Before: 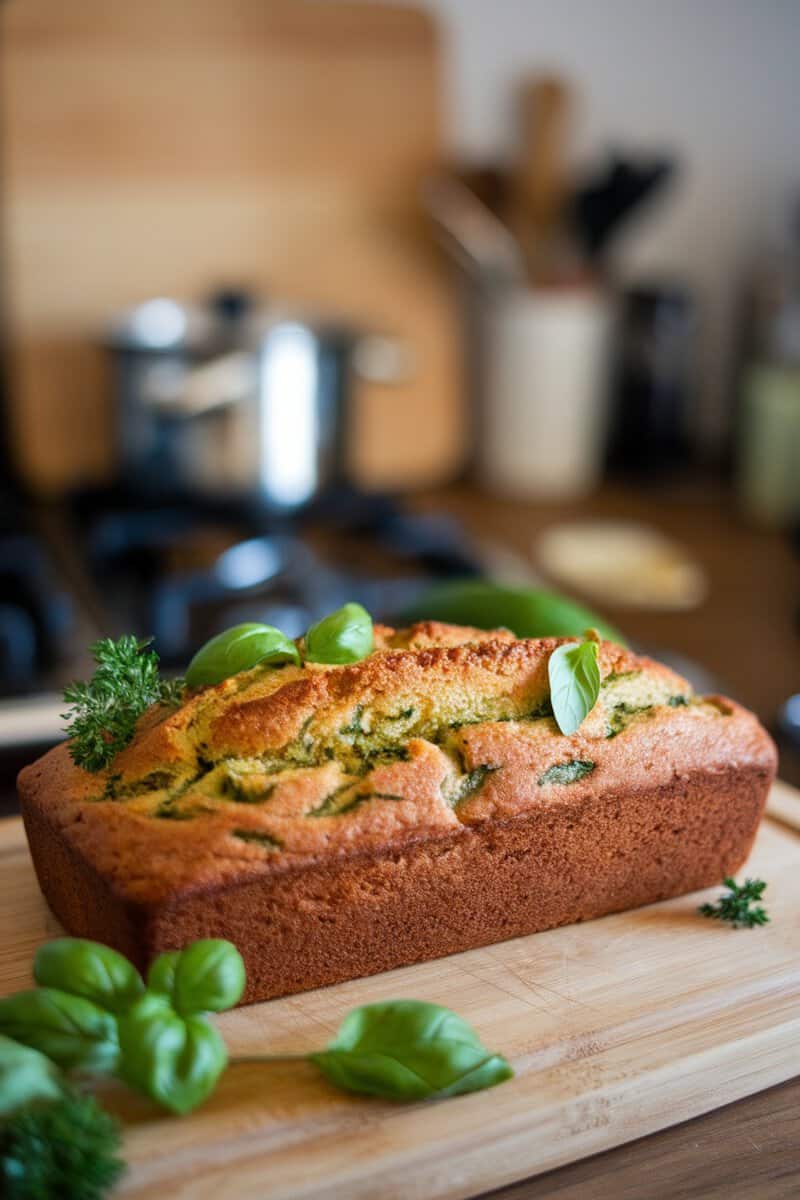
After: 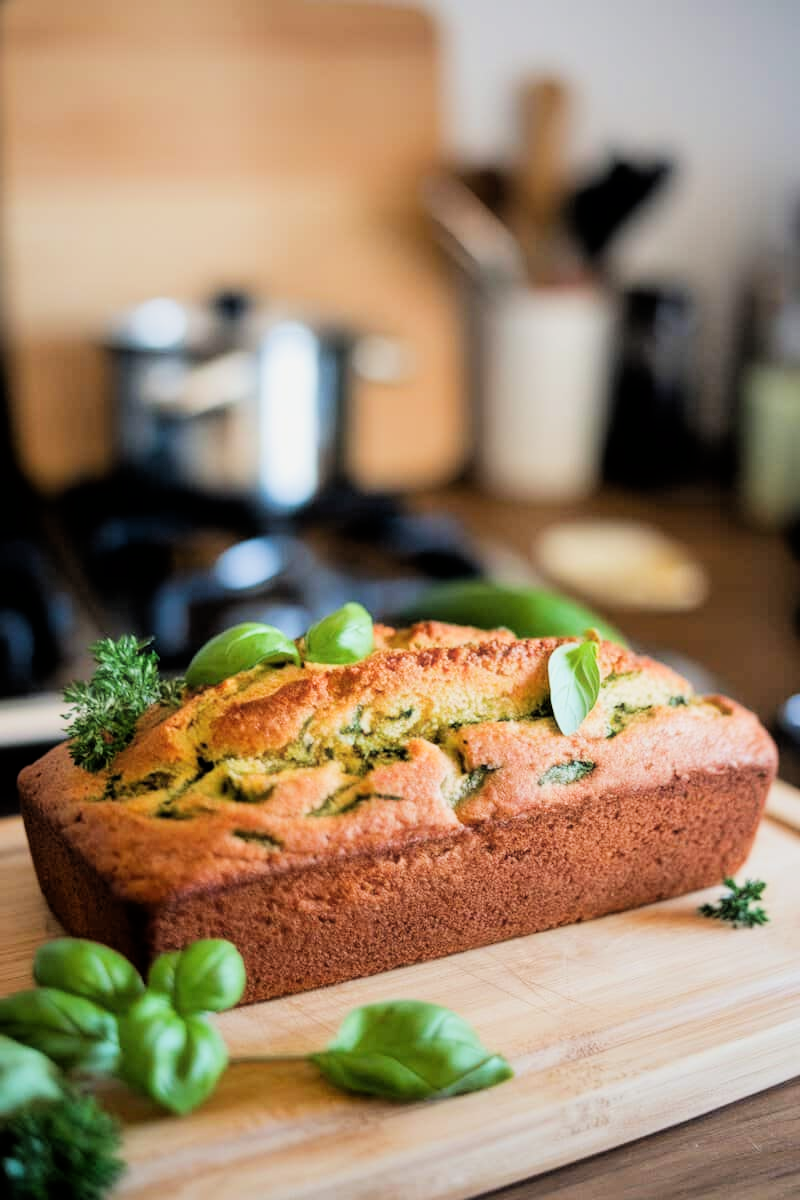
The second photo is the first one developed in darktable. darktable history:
exposure: black level correction 0, exposure 0.68 EV, compensate exposure bias true, compensate highlight preservation false
haze removal: strength -0.05
filmic rgb: black relative exposure -5 EV, hardness 2.88, contrast 1.2
